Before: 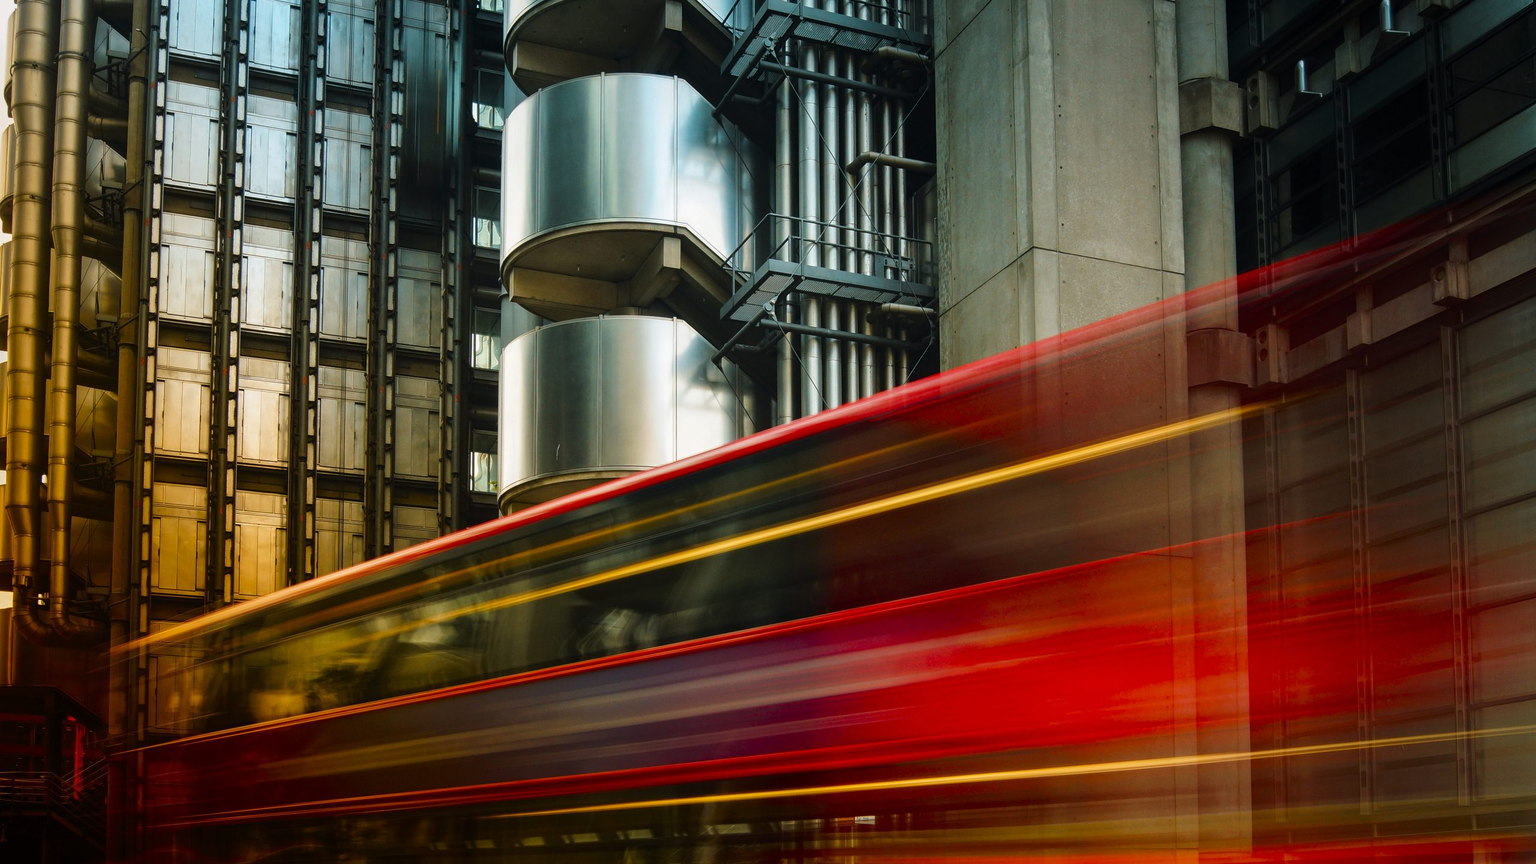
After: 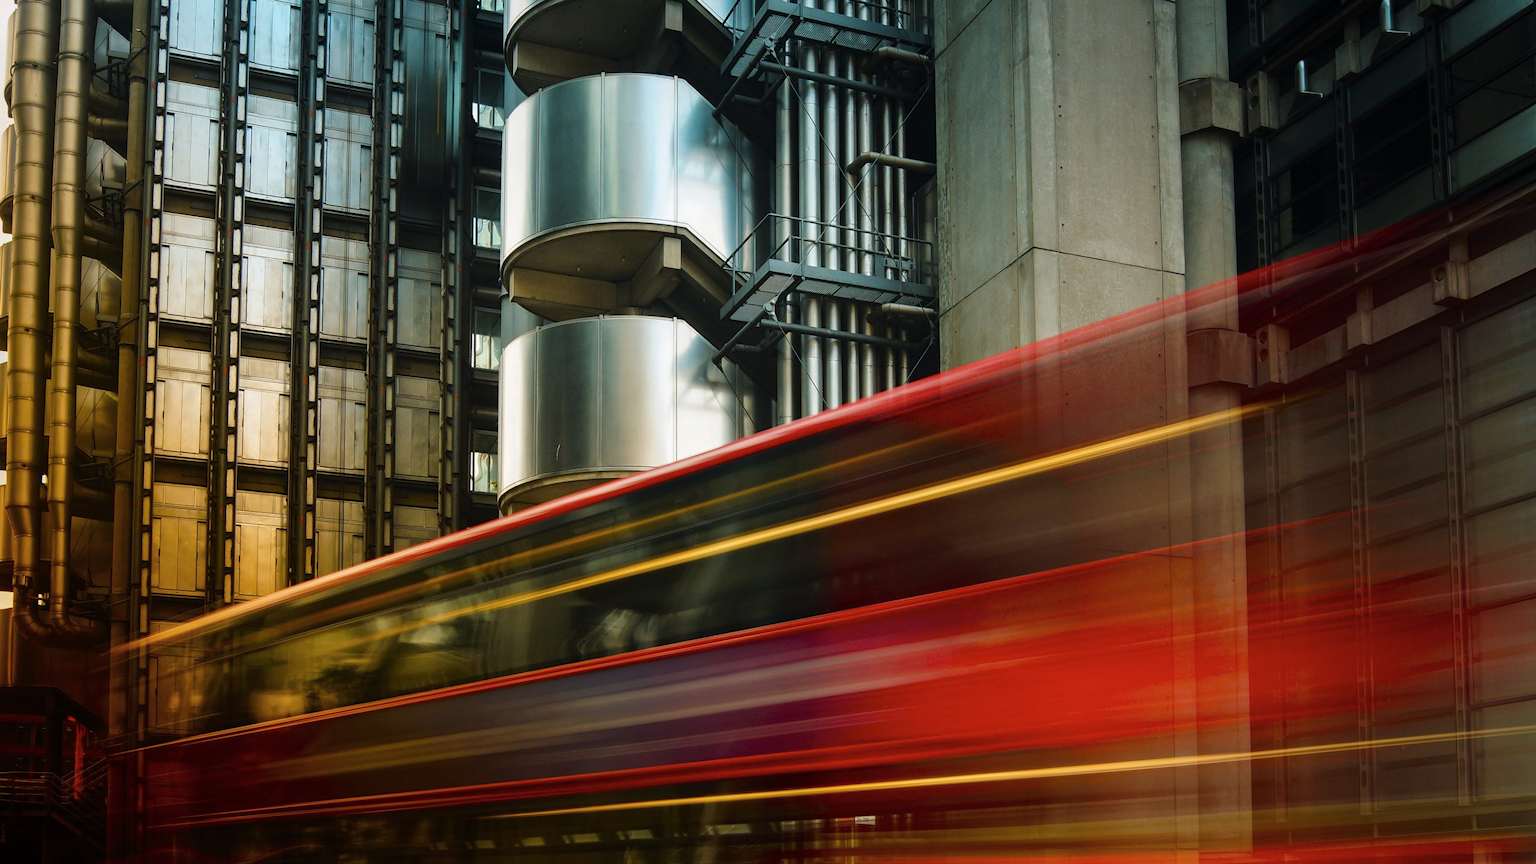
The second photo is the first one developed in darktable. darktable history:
levels: mode automatic
color zones: curves: ch1 [(0, 0.469) (0.01, 0.469) (0.12, 0.446) (0.248, 0.469) (0.5, 0.5) (0.748, 0.5) (0.99, 0.469) (1, 0.469)]
